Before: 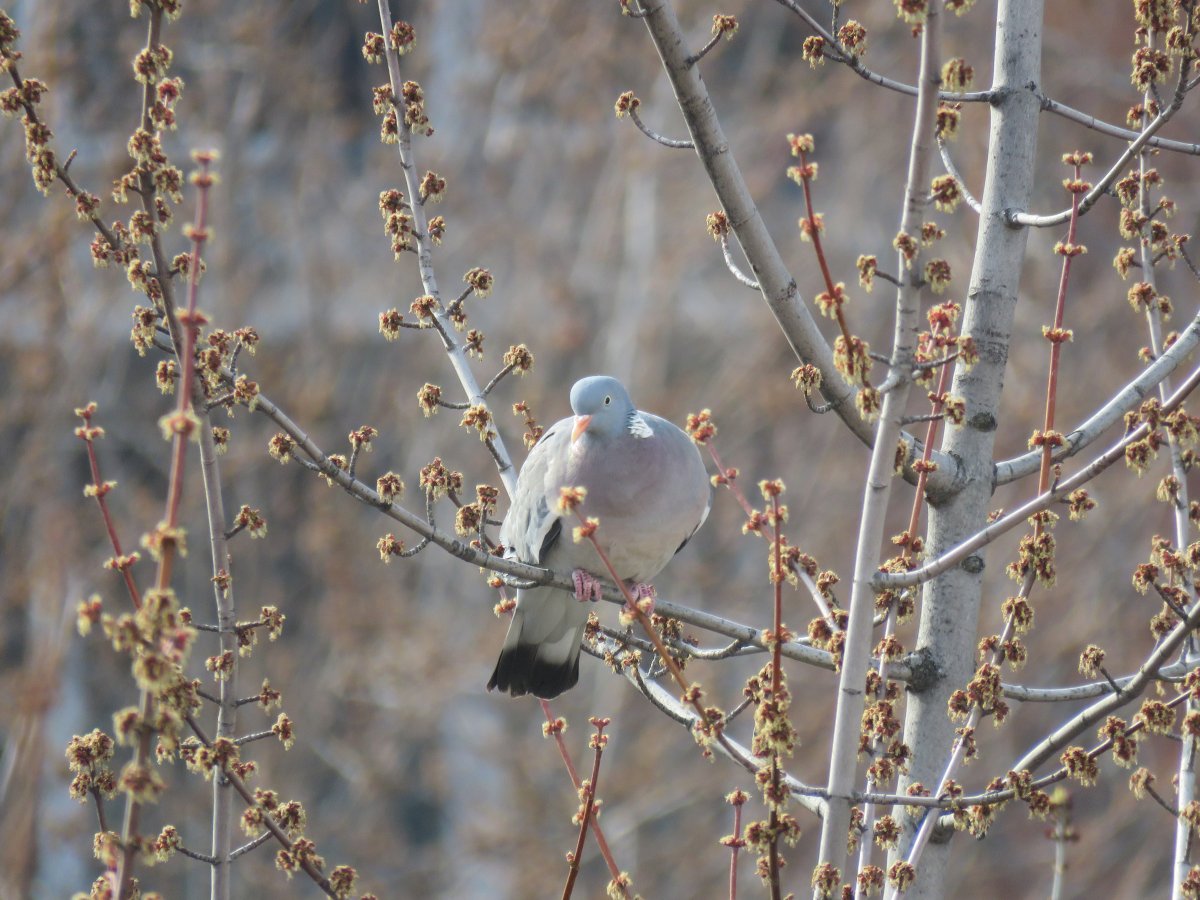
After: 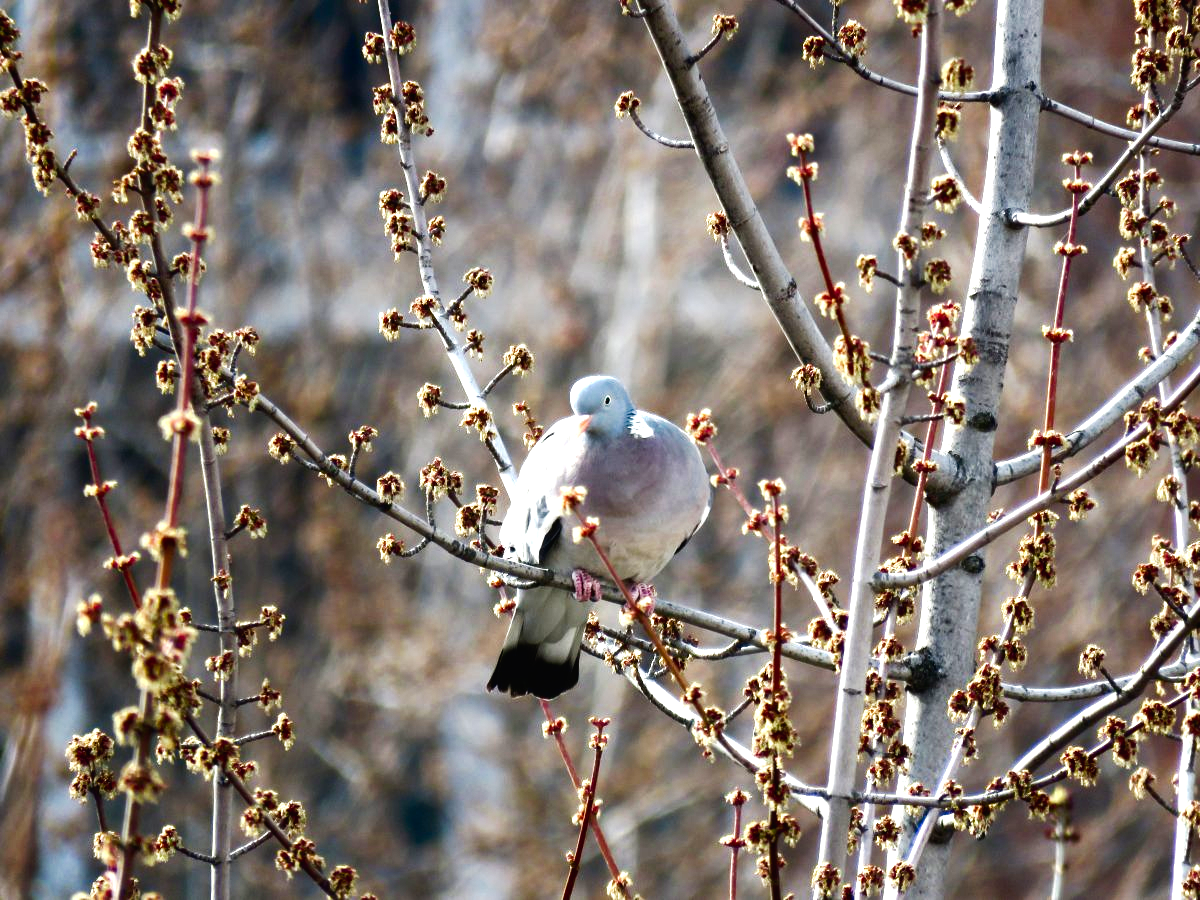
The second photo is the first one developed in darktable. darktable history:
tone curve: curves: ch0 [(0, 0.013) (0.054, 0.018) (0.205, 0.191) (0.289, 0.292) (0.39, 0.424) (0.493, 0.551) (0.666, 0.743) (0.795, 0.841) (1, 0.998)]; ch1 [(0, 0) (0.385, 0.343) (0.439, 0.415) (0.494, 0.495) (0.501, 0.501) (0.51, 0.509) (0.548, 0.554) (0.586, 0.601) (0.66, 0.687) (0.783, 0.804) (1, 1)]; ch2 [(0, 0) (0.304, 0.31) (0.403, 0.399) (0.441, 0.428) (0.47, 0.469) (0.498, 0.496) (0.524, 0.538) (0.566, 0.579) (0.633, 0.665) (0.7, 0.711) (1, 1)], preserve colors none
tone equalizer: -8 EV -1.11 EV, -7 EV -1 EV, -6 EV -0.852 EV, -5 EV -0.541 EV, -3 EV 0.564 EV, -2 EV 0.872 EV, -1 EV 1 EV, +0 EV 1.06 EV, smoothing diameter 24.79%, edges refinement/feathering 10.24, preserve details guided filter
contrast brightness saturation: contrast 0.085, brightness -0.586, saturation 0.171
